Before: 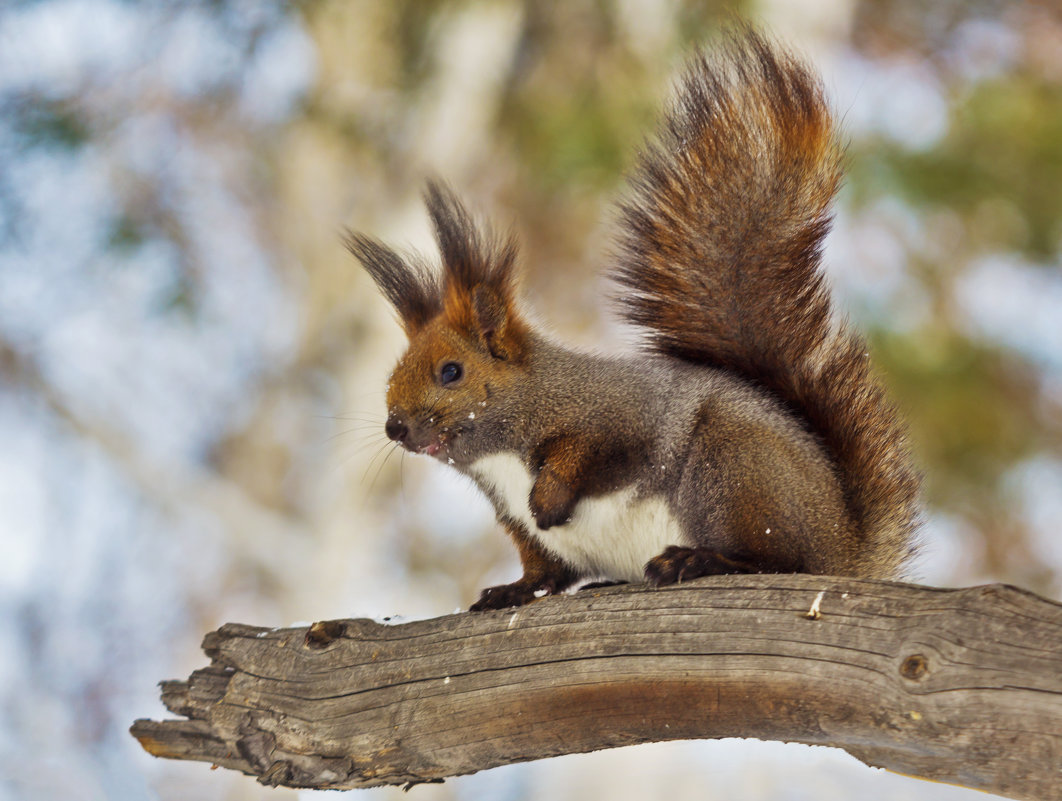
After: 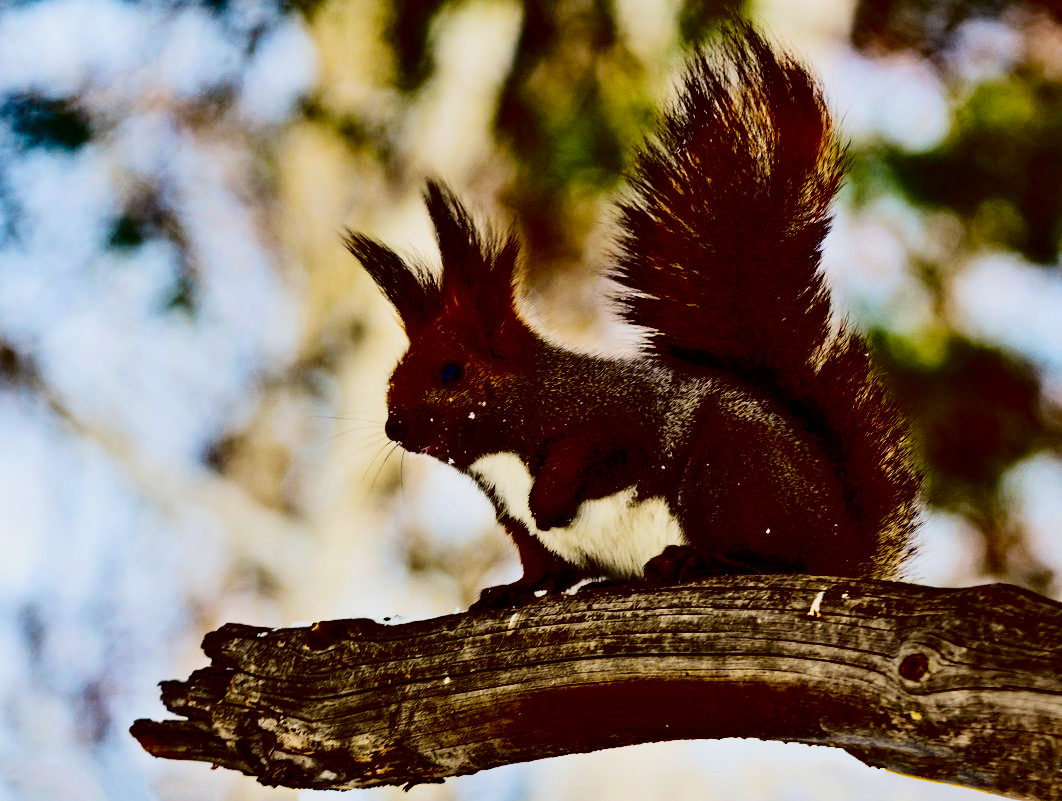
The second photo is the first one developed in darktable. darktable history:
filmic rgb: black relative exposure -7.65 EV, white relative exposure 4.56 EV, threshold 3.05 EV, hardness 3.61, enable highlight reconstruction true
tone equalizer: edges refinement/feathering 500, mask exposure compensation -1.57 EV, preserve details no
contrast brightness saturation: contrast 0.783, brightness -0.981, saturation 0.988
